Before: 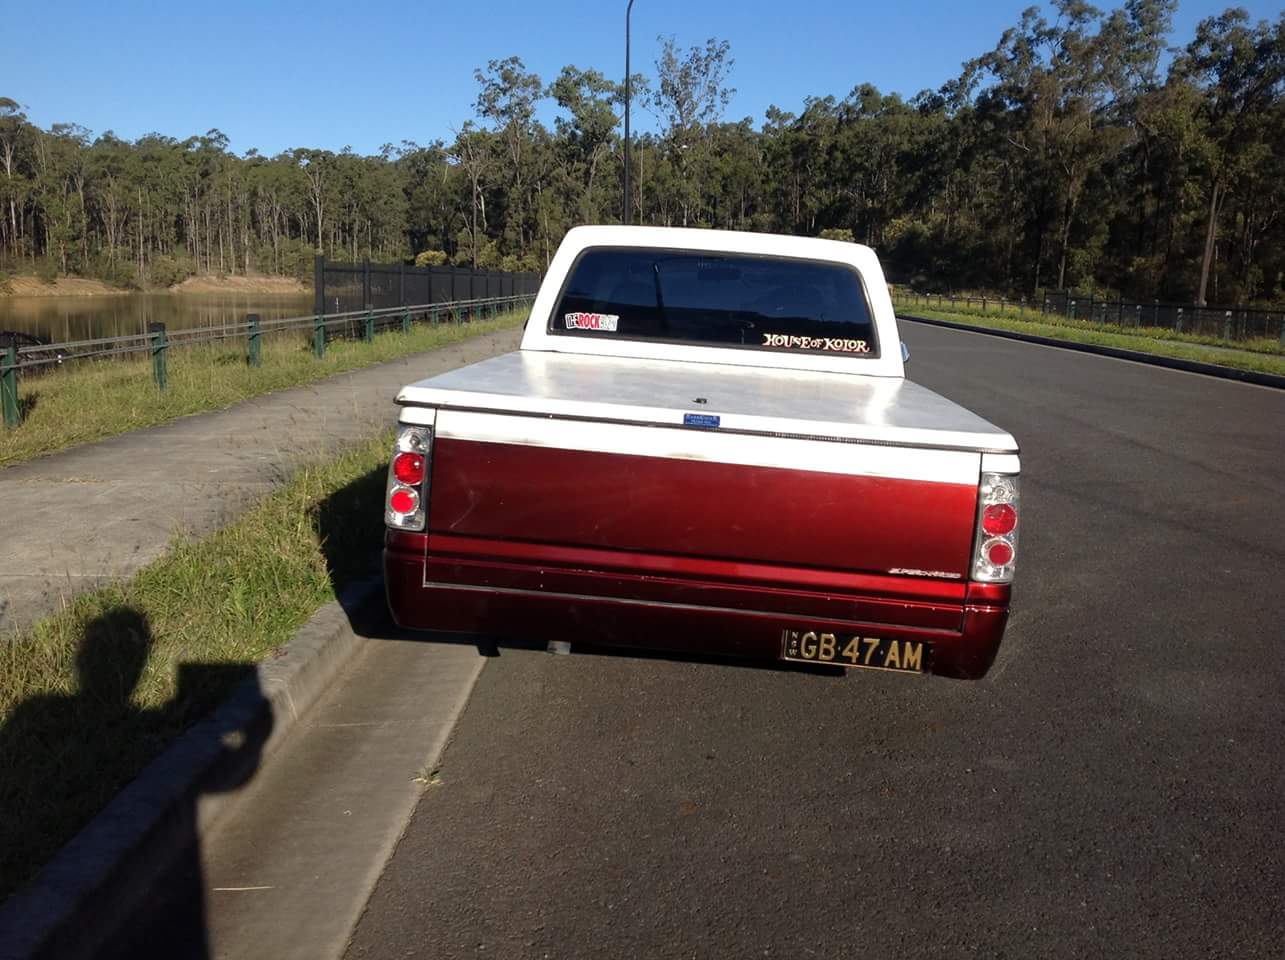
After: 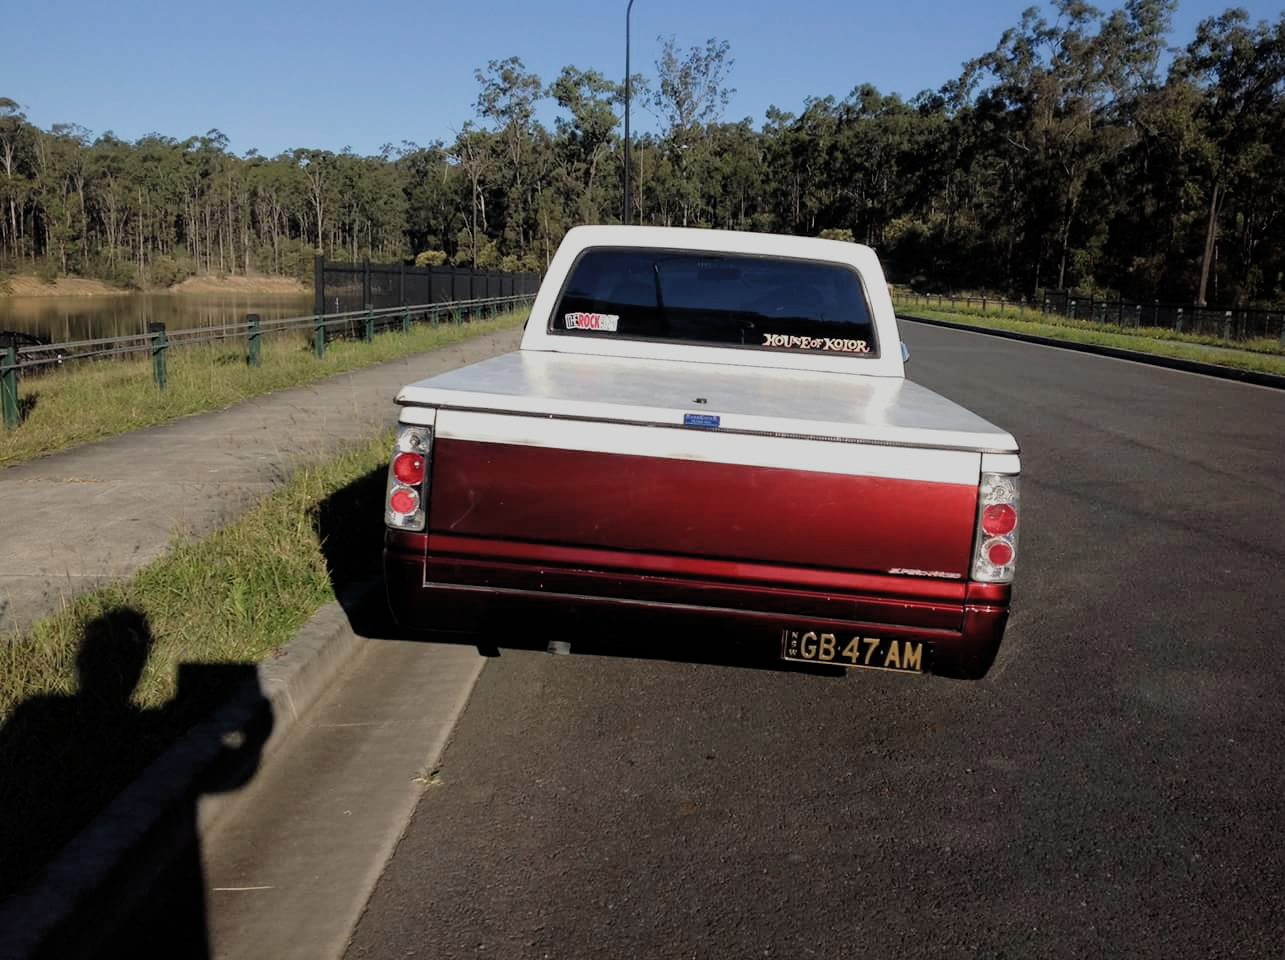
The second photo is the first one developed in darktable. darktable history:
filmic rgb: black relative exposure -7.65 EV, white relative exposure 4.56 EV, hardness 3.61, color science v4 (2020)
